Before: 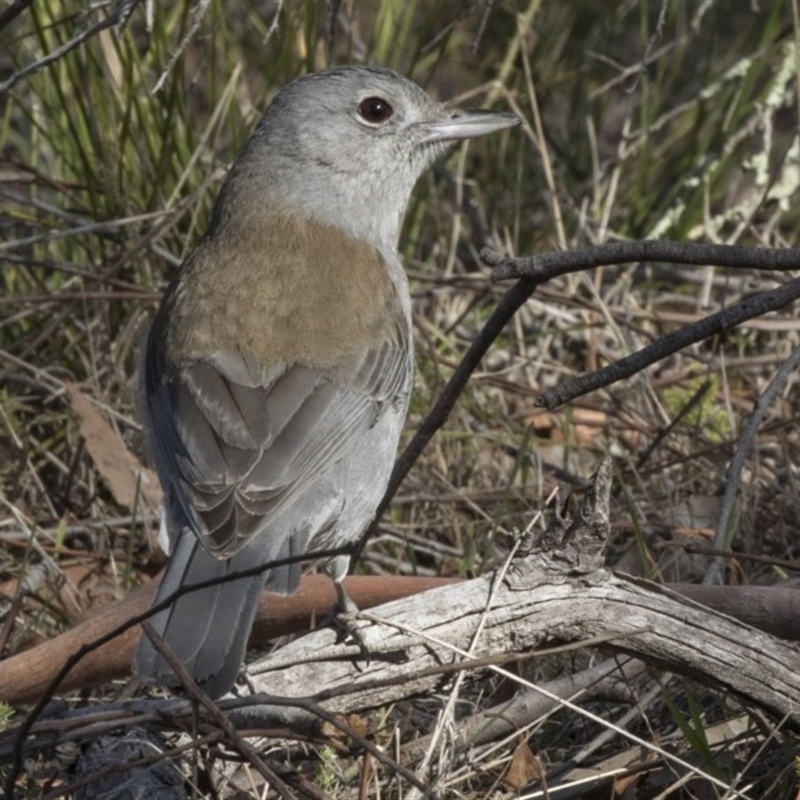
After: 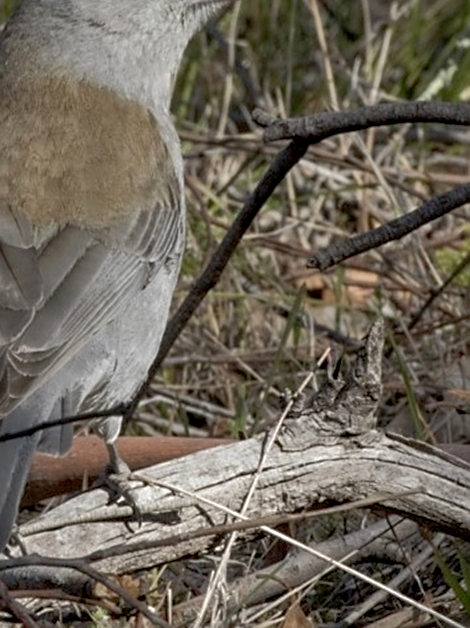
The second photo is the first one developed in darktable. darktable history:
crop and rotate: left 28.51%, top 17.425%, right 12.67%, bottom 4.022%
shadows and highlights: on, module defaults
exposure: black level correction 0.01, exposure 0.012 EV, compensate highlight preservation false
sharpen: on, module defaults
